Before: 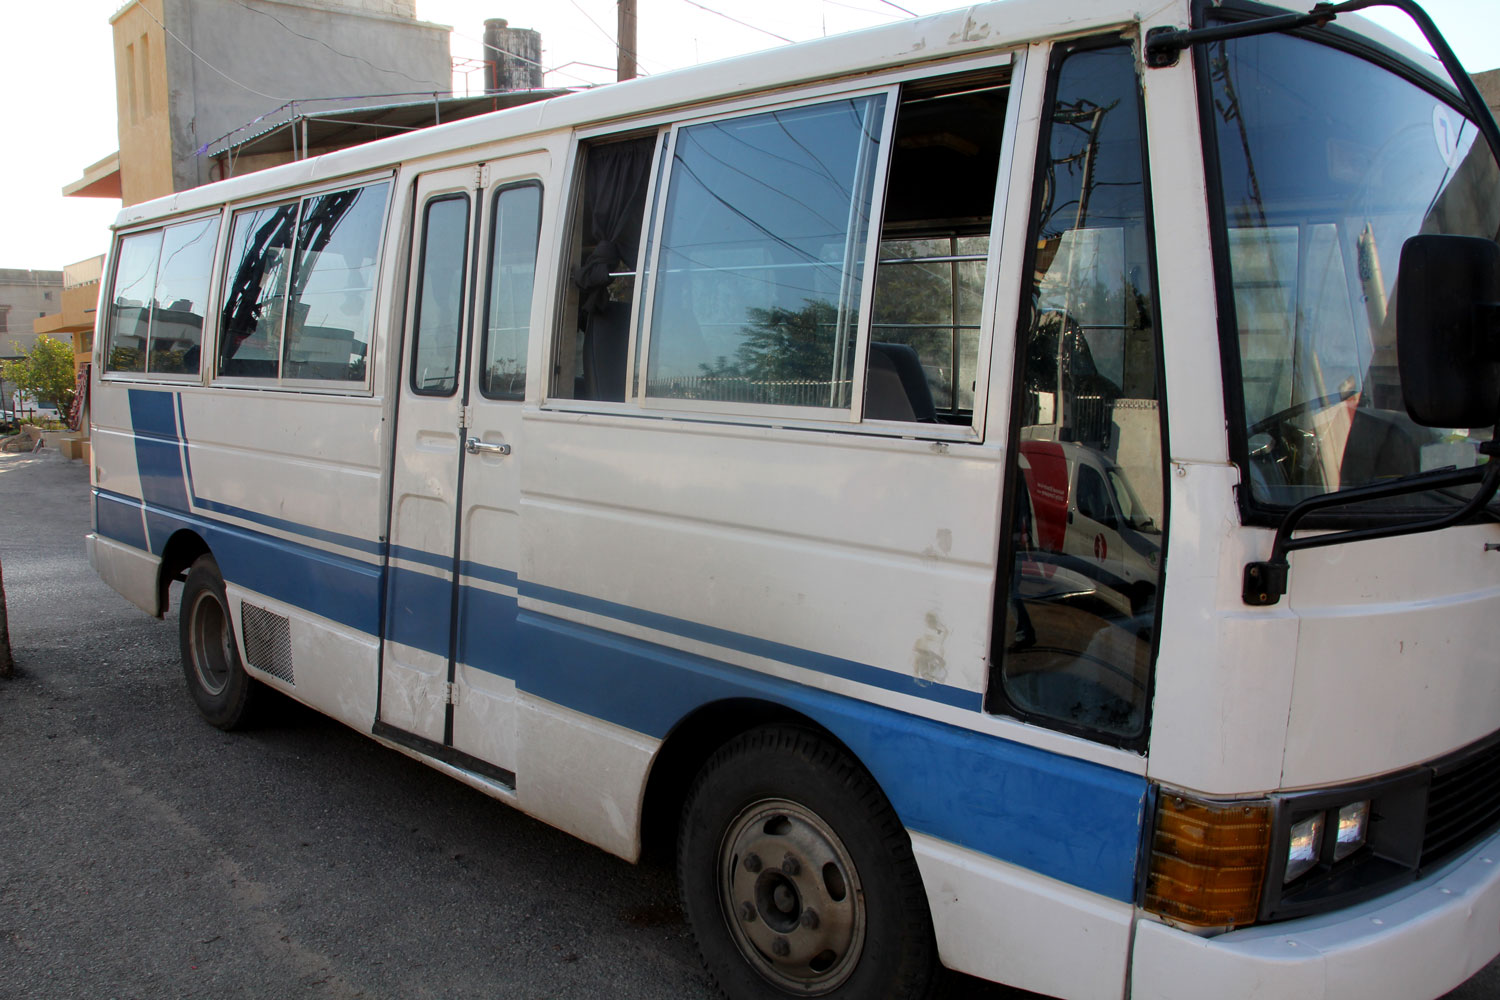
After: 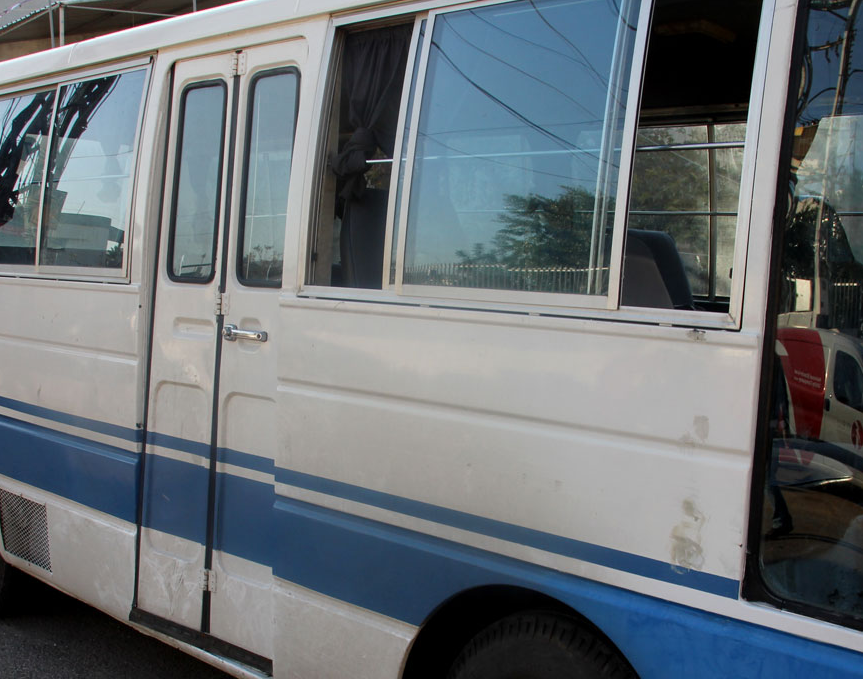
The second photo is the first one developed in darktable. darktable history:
crop: left 16.218%, top 11.349%, right 26.215%, bottom 20.667%
